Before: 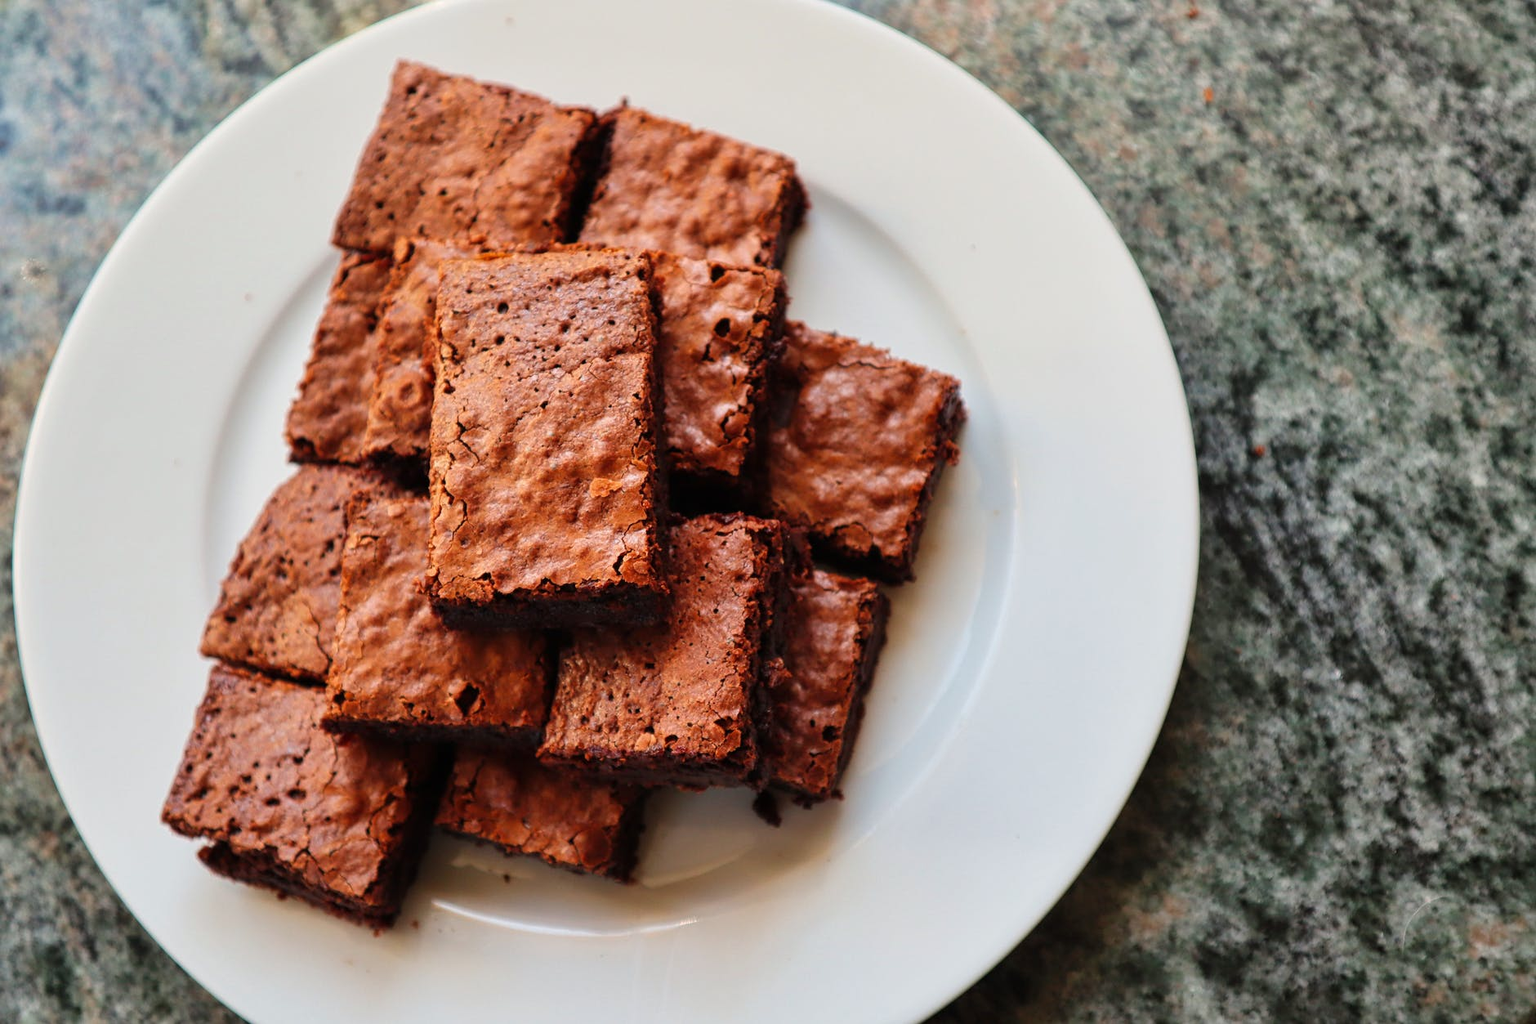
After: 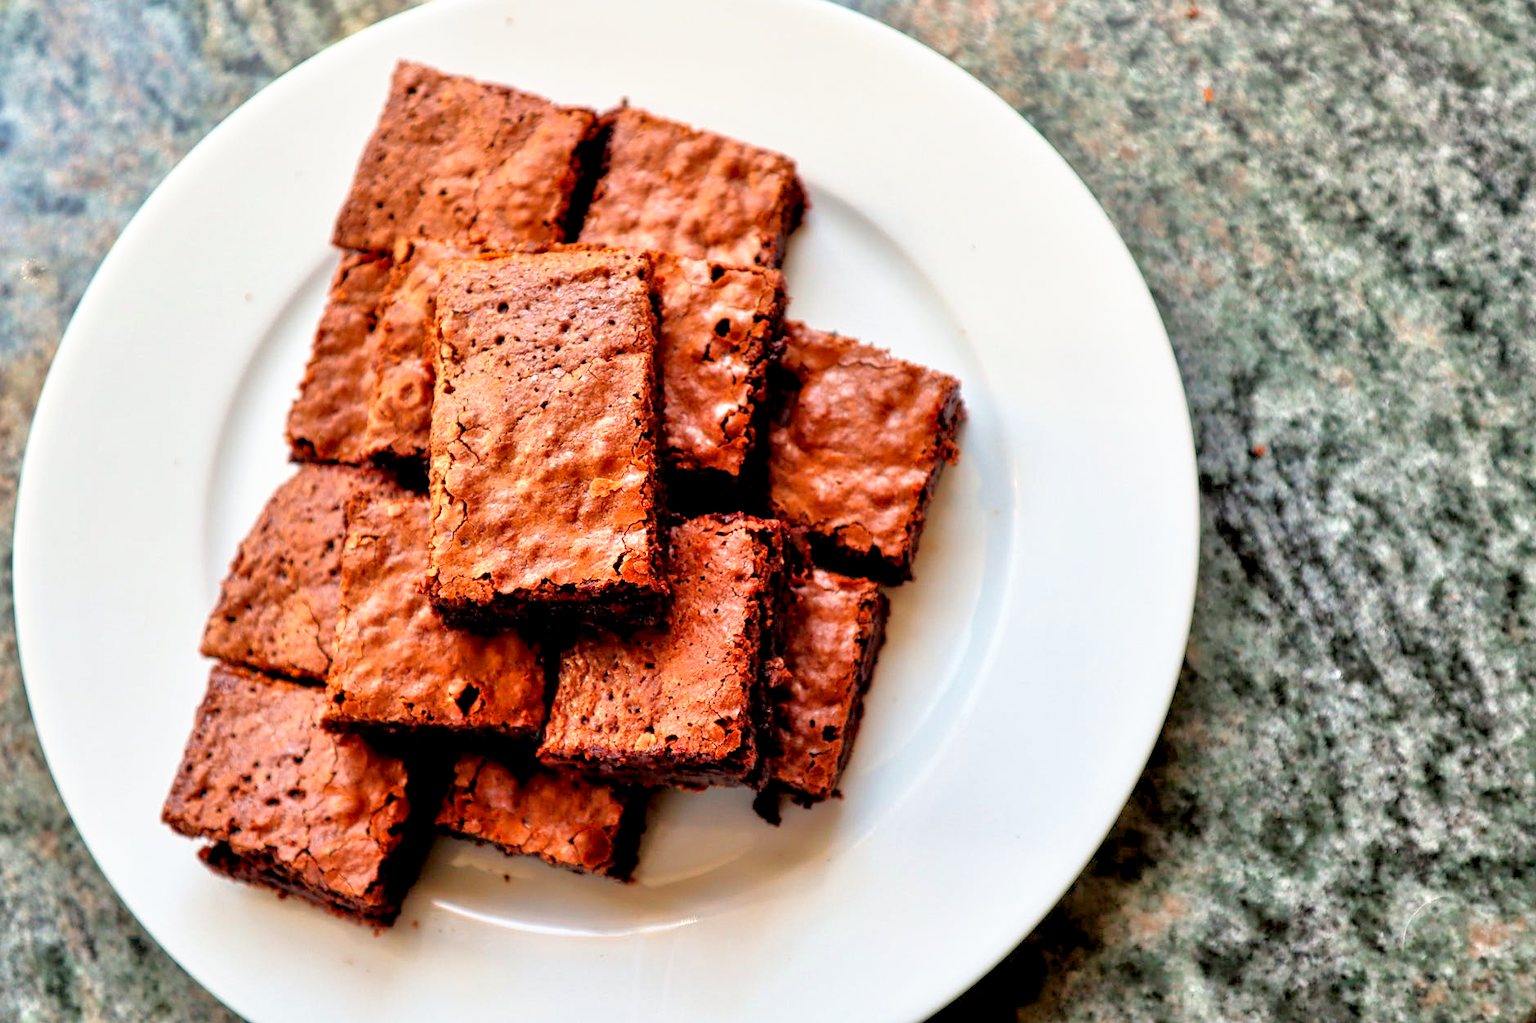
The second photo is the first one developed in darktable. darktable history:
exposure: exposure 0.207 EV, compensate highlight preservation false
base curve: curves: ch0 [(0.017, 0) (0.425, 0.441) (0.844, 0.933) (1, 1)], preserve colors none
tone equalizer: -7 EV 0.15 EV, -6 EV 0.6 EV, -5 EV 1.15 EV, -4 EV 1.33 EV, -3 EV 1.15 EV, -2 EV 0.6 EV, -1 EV 0.15 EV, mask exposure compensation -0.5 EV
